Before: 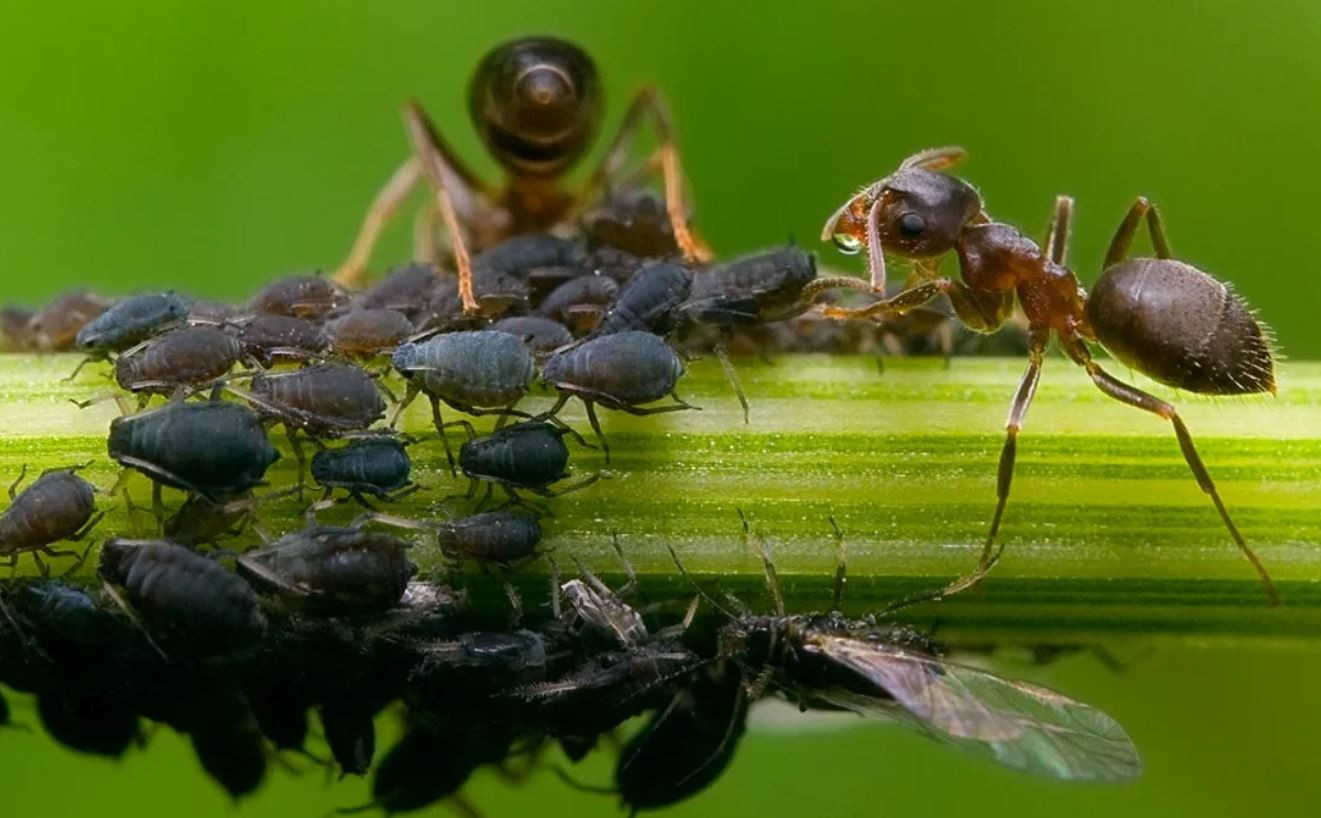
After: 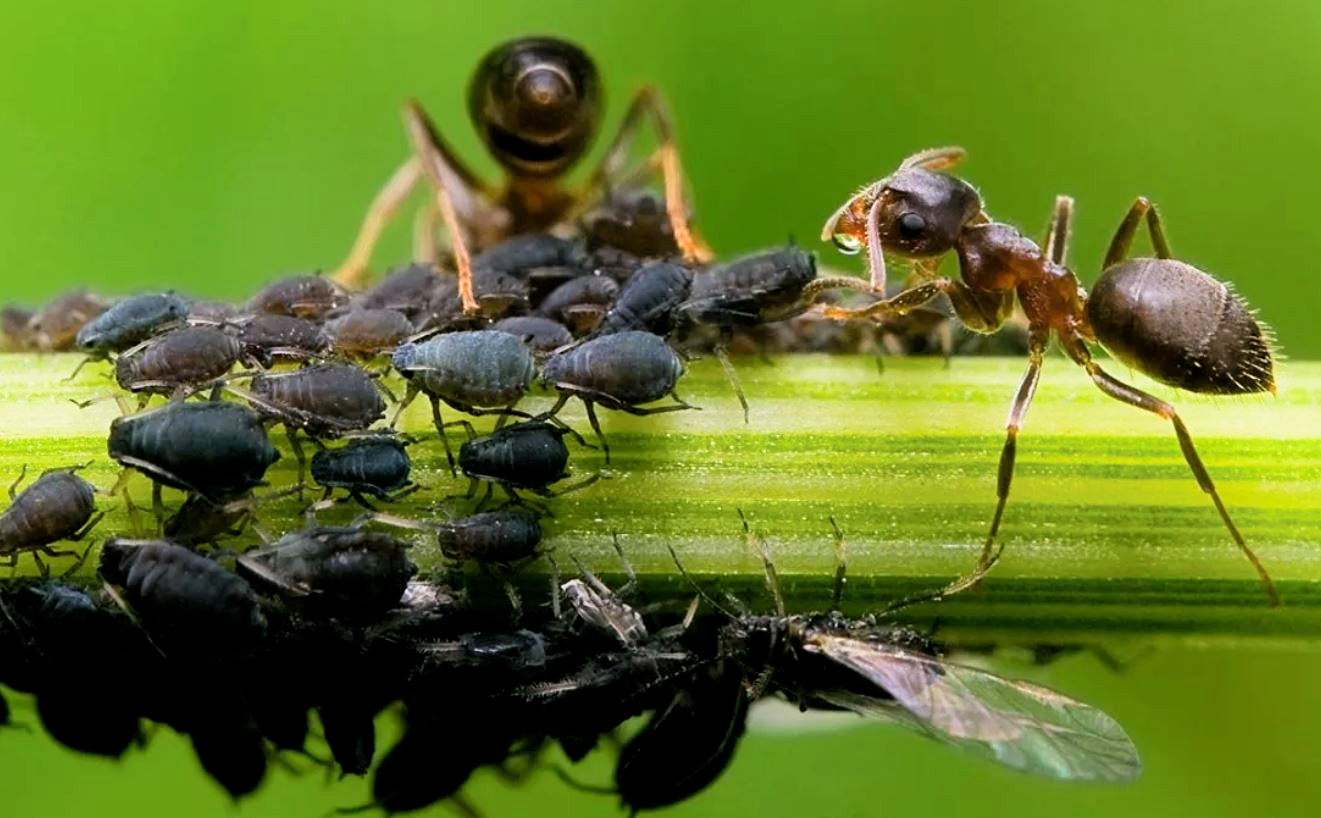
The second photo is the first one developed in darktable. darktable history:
filmic rgb: middle gray luminance 12.8%, black relative exposure -10.16 EV, white relative exposure 3.47 EV, target black luminance 0%, hardness 5.73, latitude 44.8%, contrast 1.231, highlights saturation mix 5.56%, shadows ↔ highlights balance 26.41%
exposure: exposure 0.567 EV, compensate exposure bias true, compensate highlight preservation false
